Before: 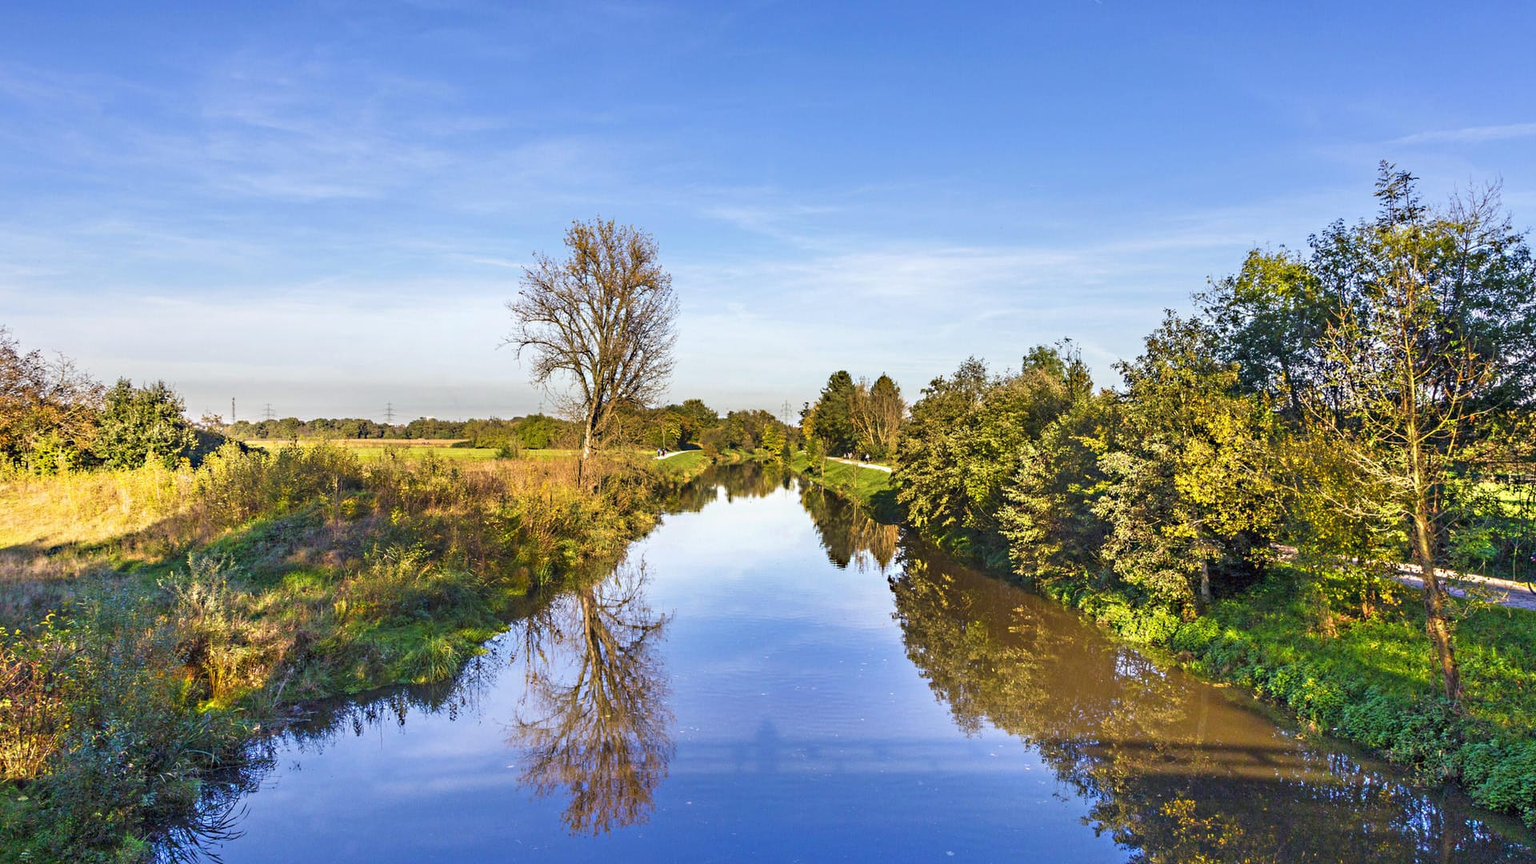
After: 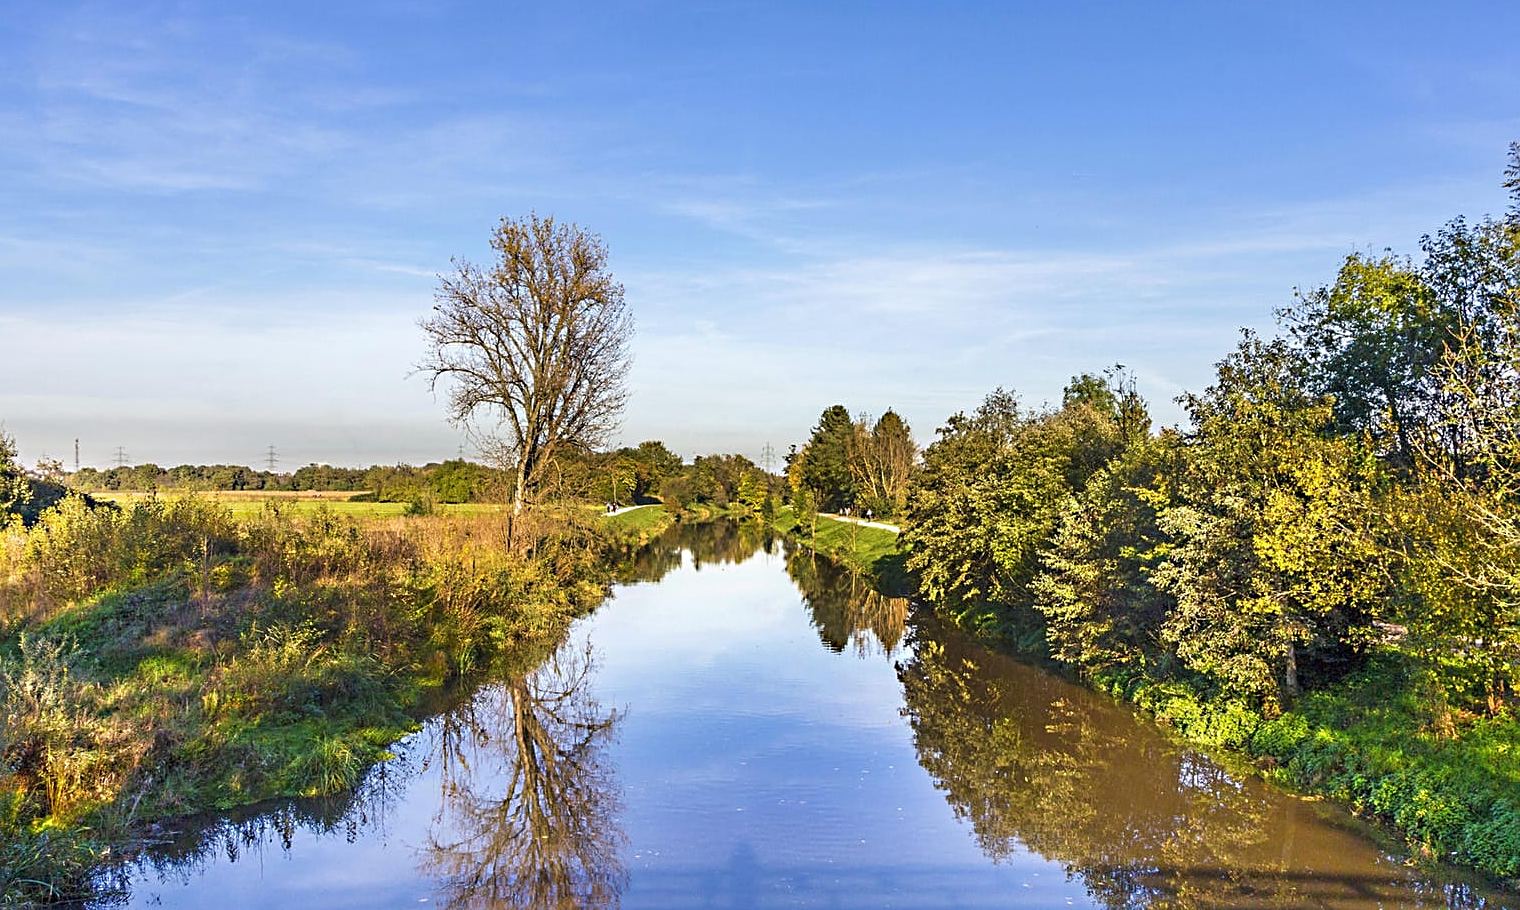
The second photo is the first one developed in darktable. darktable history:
crop: left 11.225%, top 5.381%, right 9.565%, bottom 10.314%
sharpen: on, module defaults
